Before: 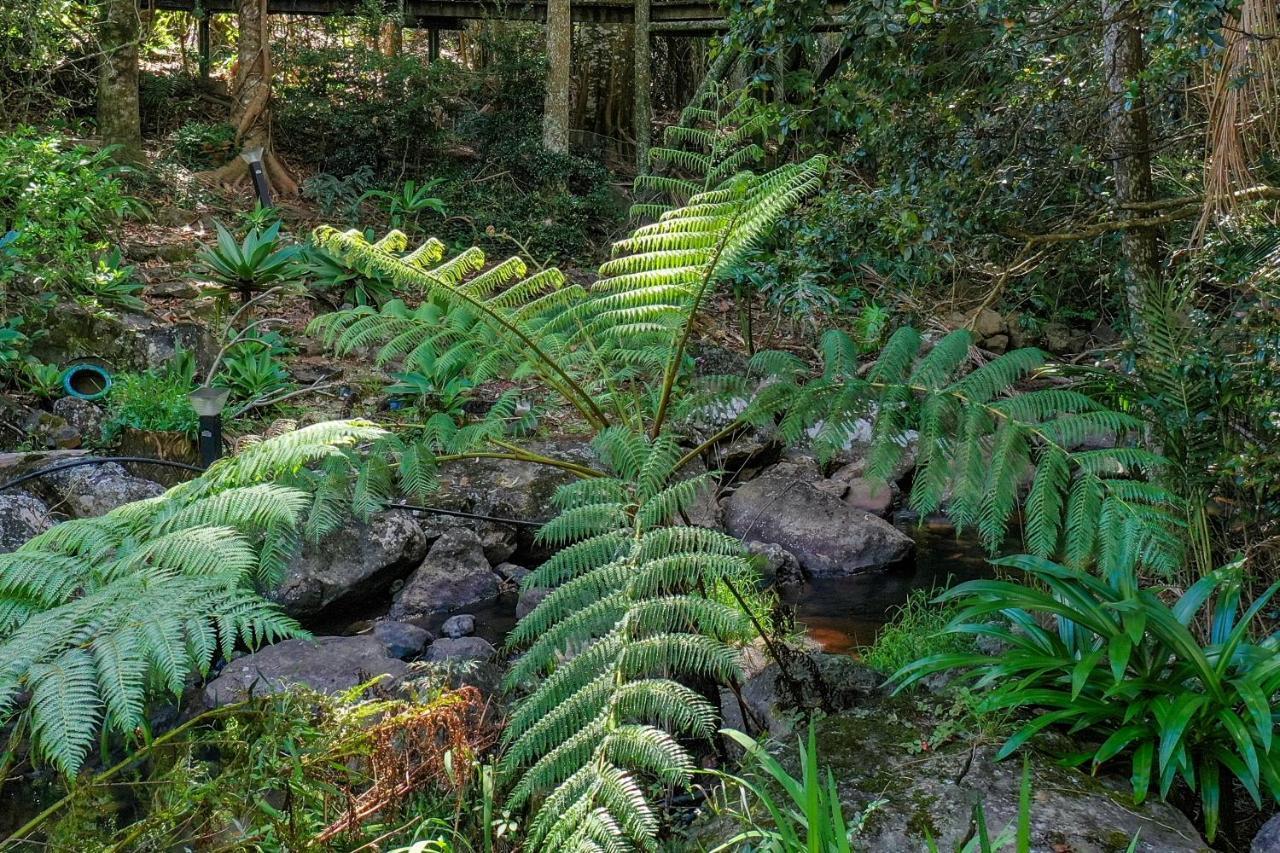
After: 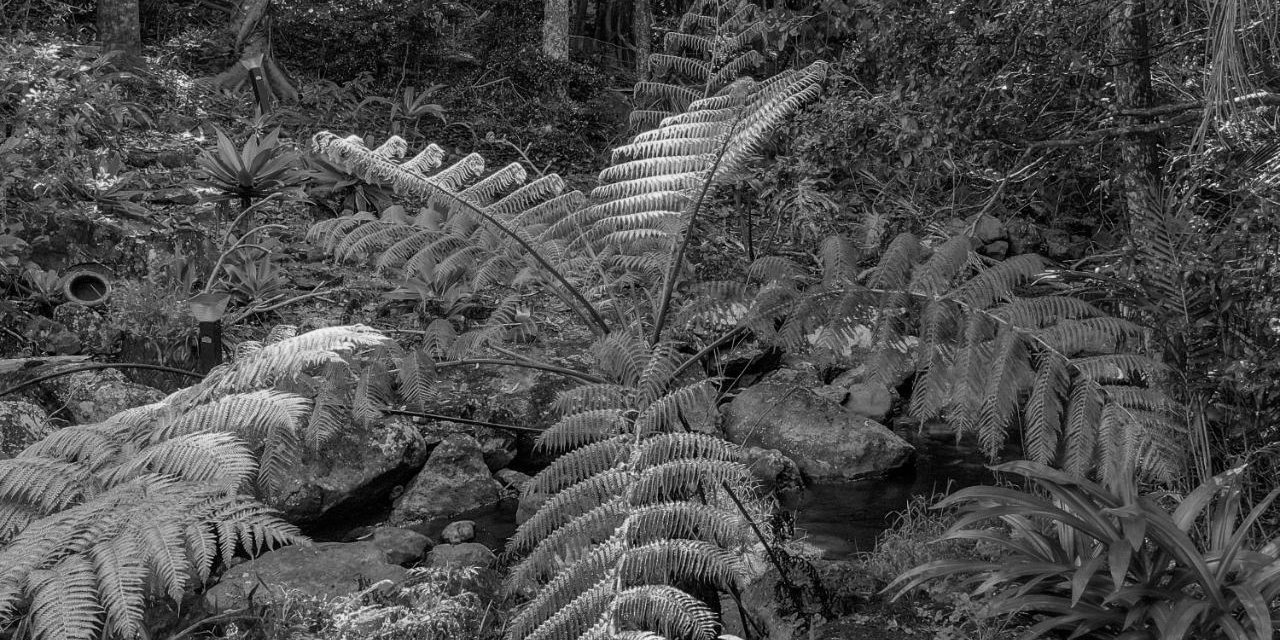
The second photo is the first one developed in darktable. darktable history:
color calibration: output gray [0.31, 0.36, 0.33, 0], x 0.328, y 0.345, temperature 5613.64 K
crop: top 11.057%, bottom 13.892%
